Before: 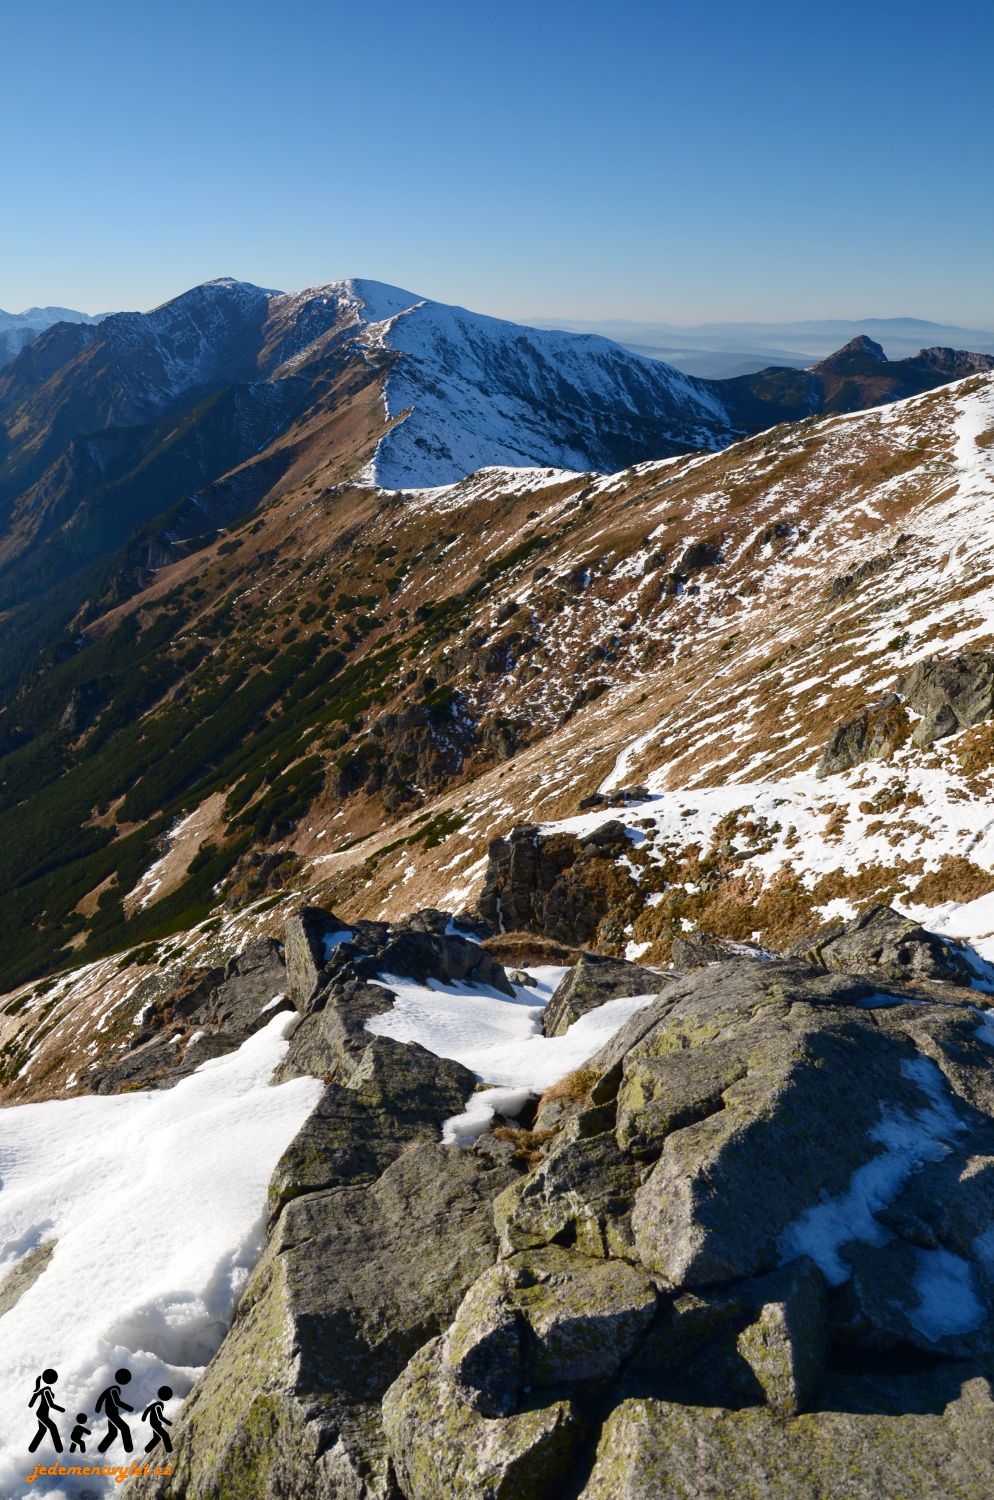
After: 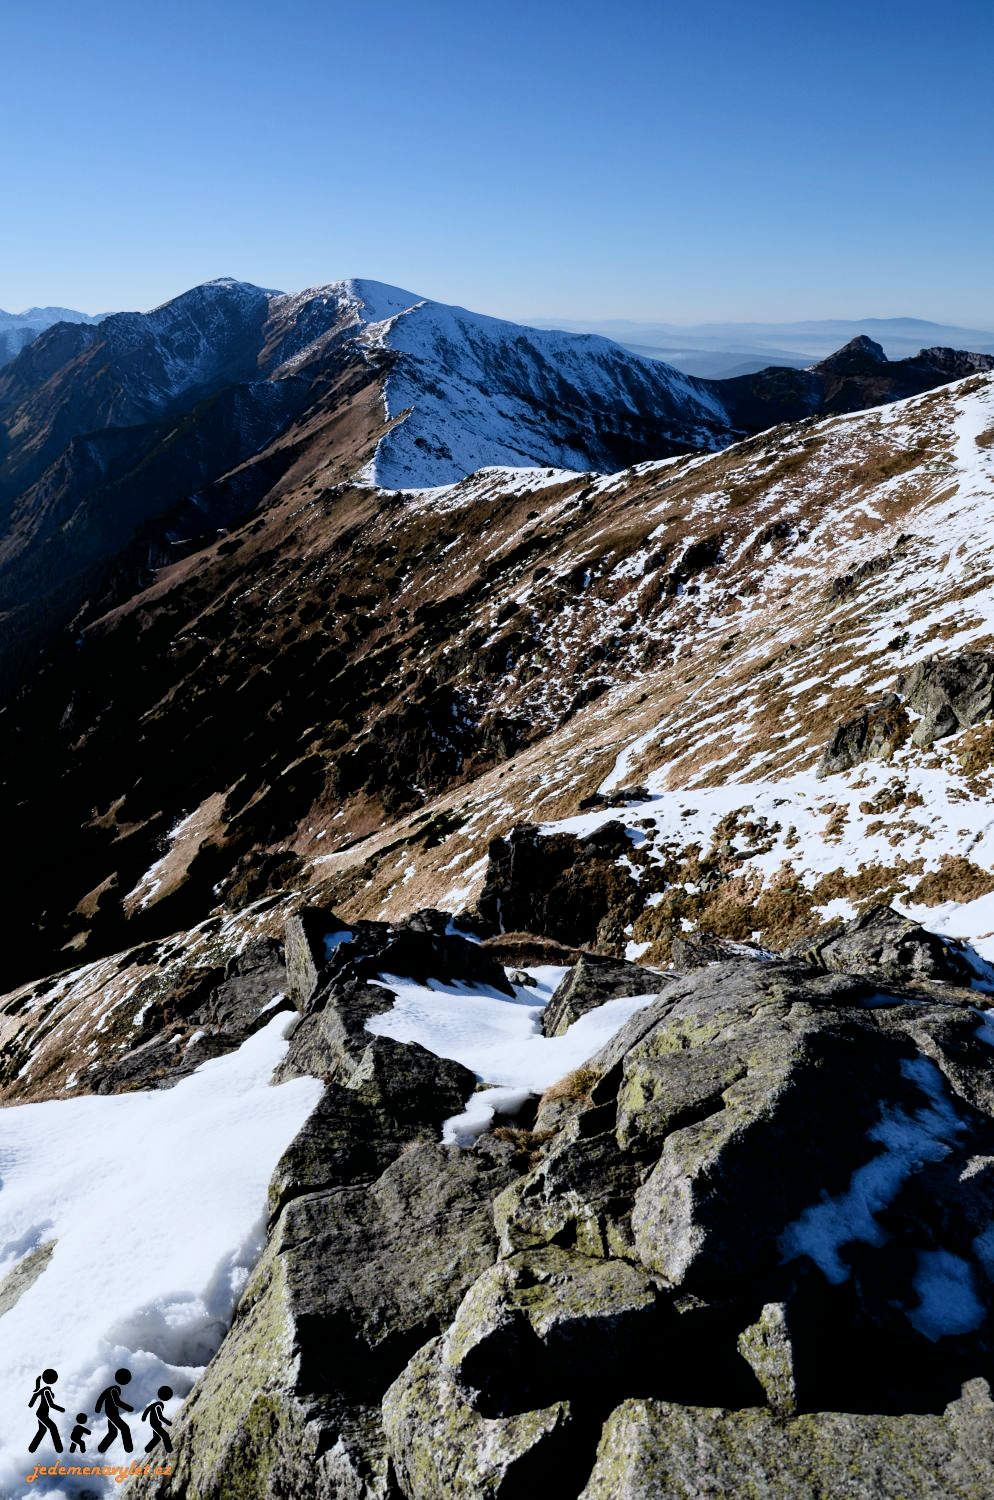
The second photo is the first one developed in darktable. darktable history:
color calibration: illuminant as shot in camera, x 0.369, y 0.376, temperature 4328.46 K, gamut compression 3
filmic rgb: black relative exposure -4 EV, white relative exposure 3 EV, hardness 3.02, contrast 1.4
exposure: black level correction 0.005, exposure 0.014 EV, compensate highlight preservation false
